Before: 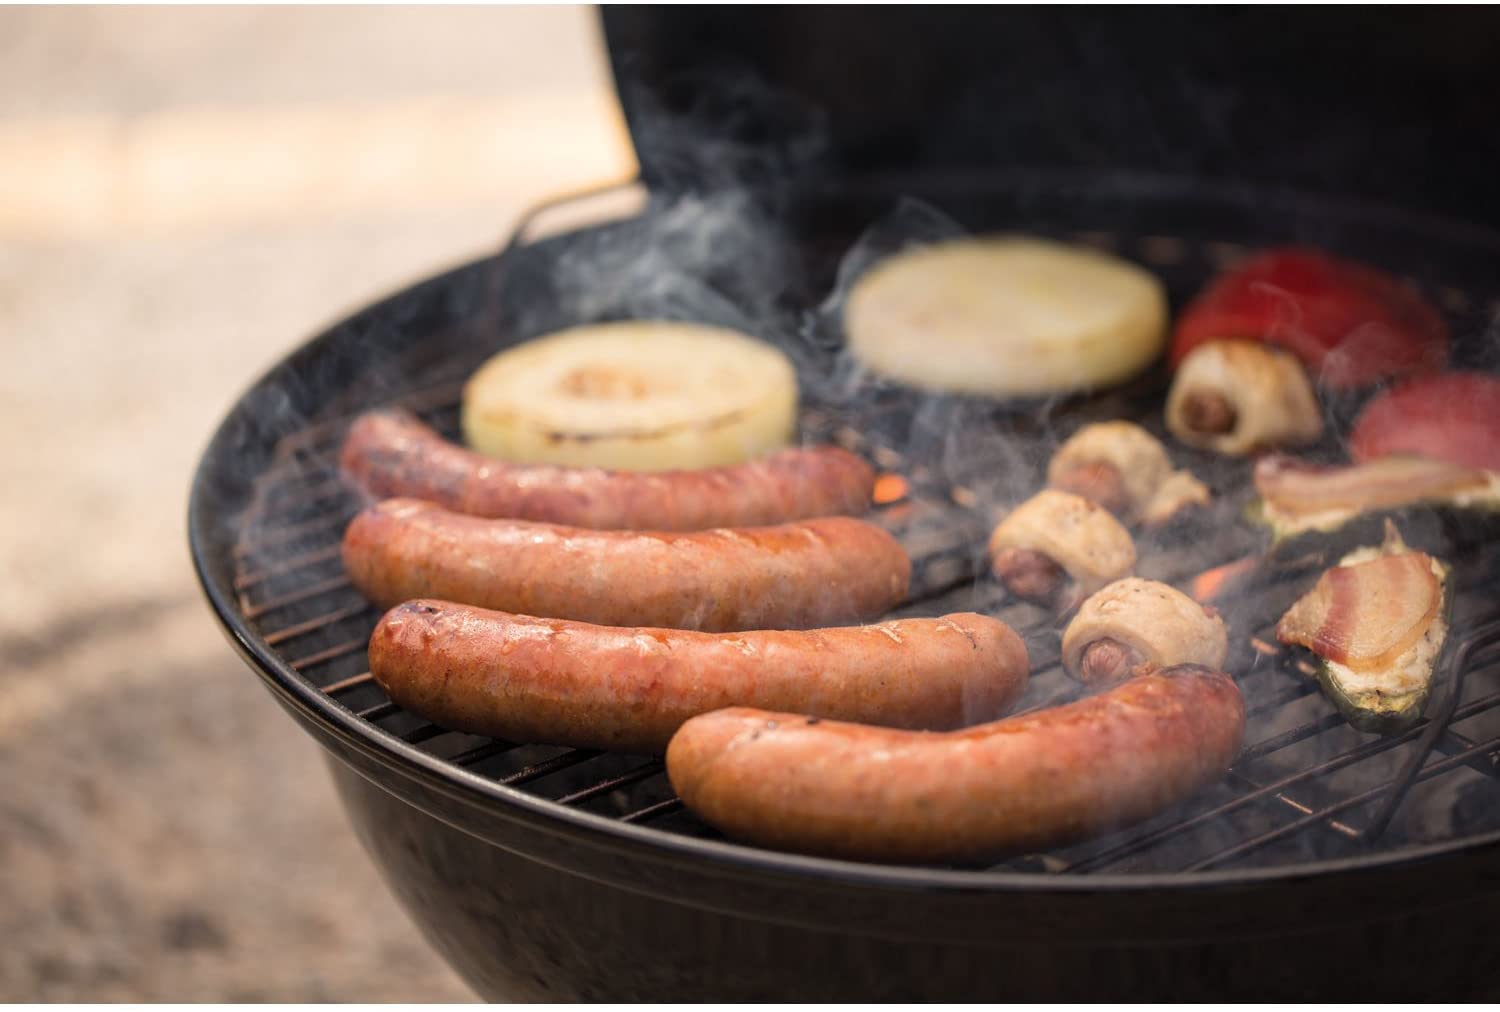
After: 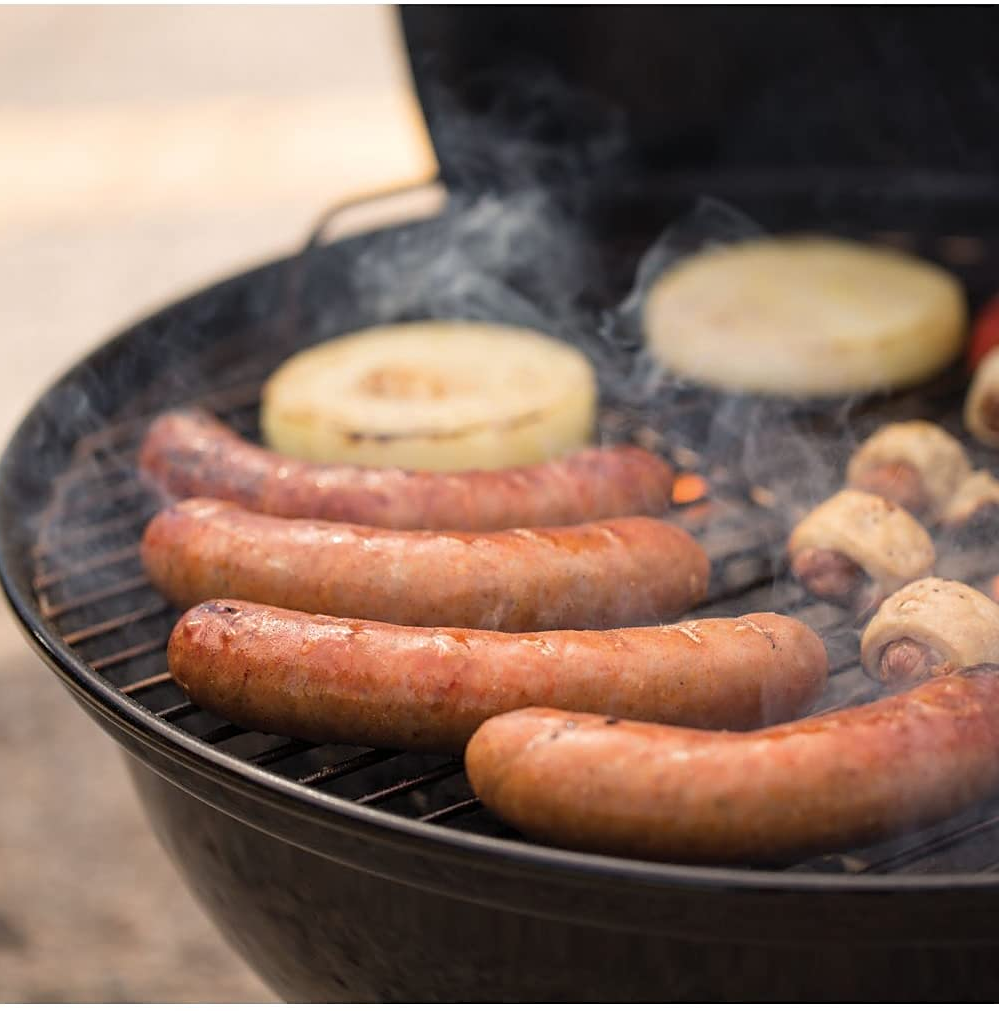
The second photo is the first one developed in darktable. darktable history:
crop and rotate: left 13.409%, right 19.924%
sharpen: radius 1.864, amount 0.398, threshold 1.271
